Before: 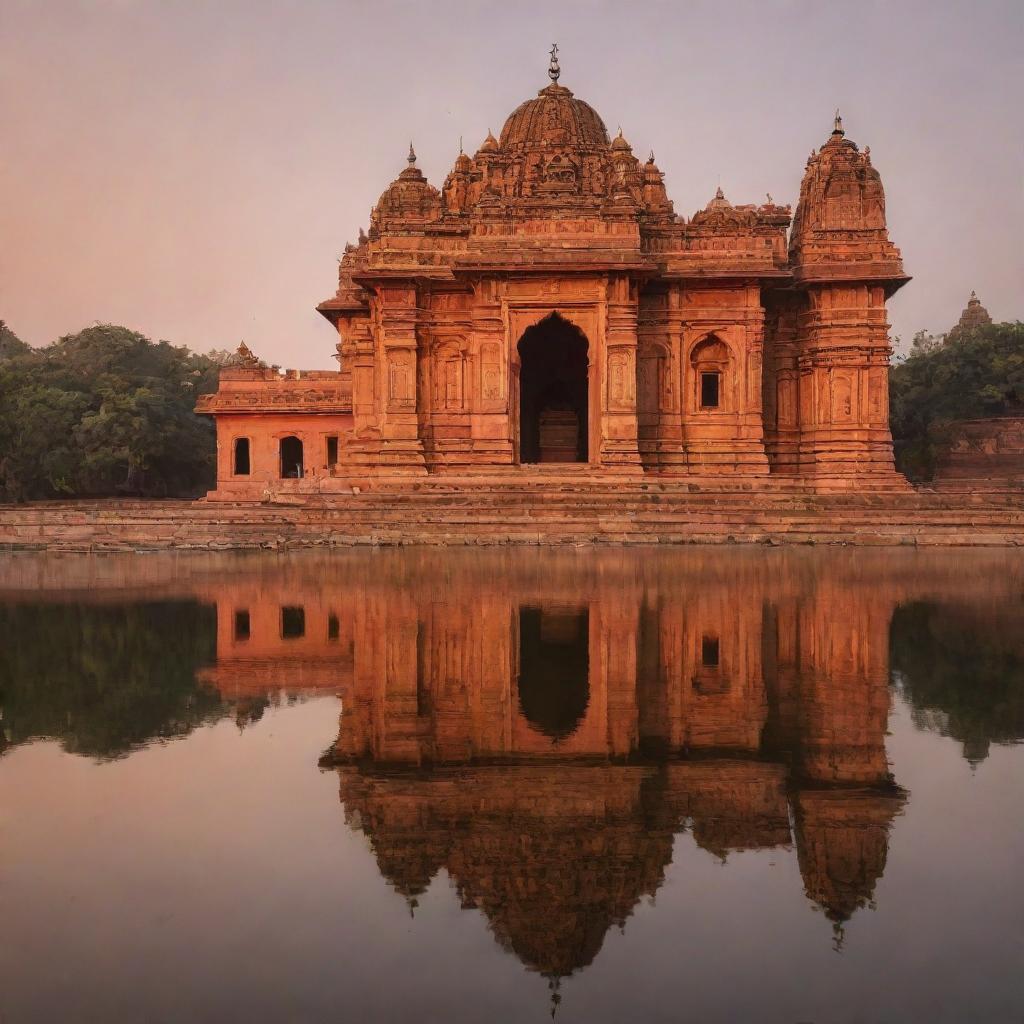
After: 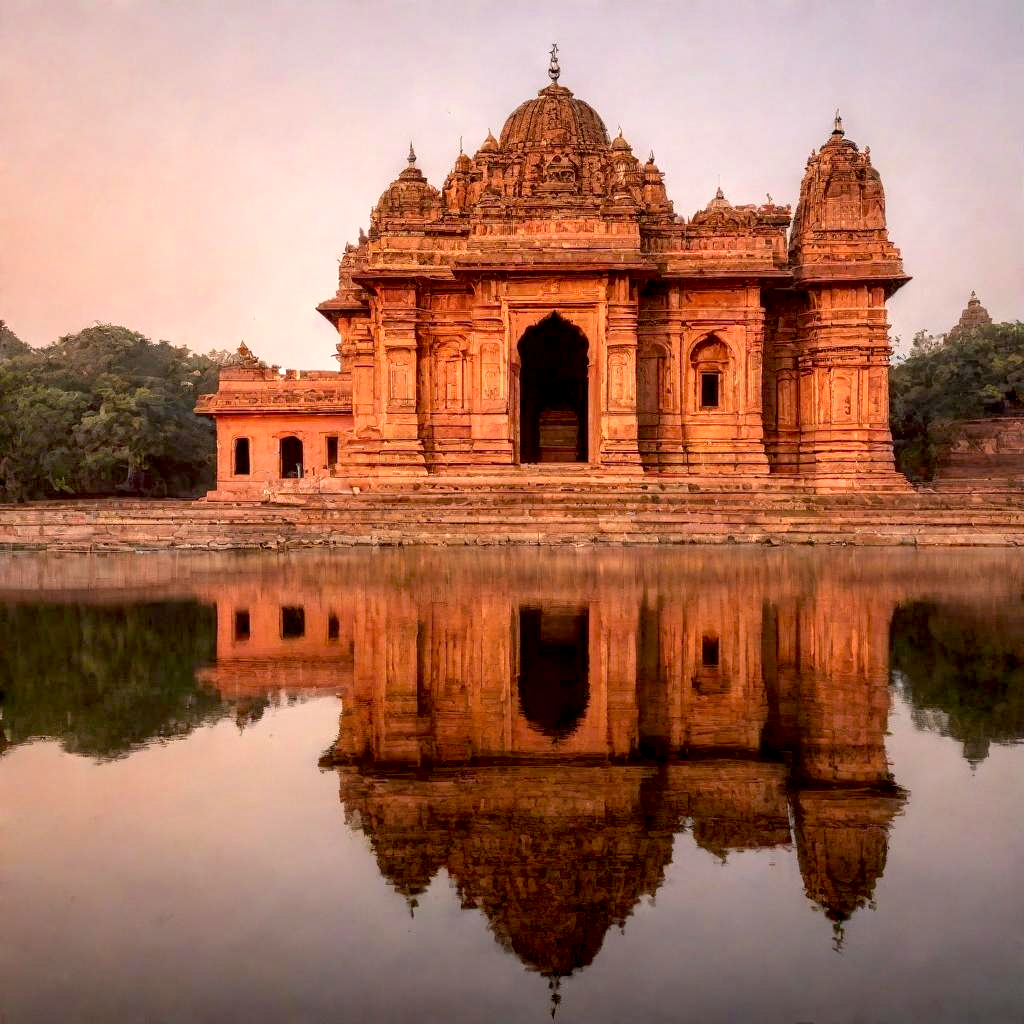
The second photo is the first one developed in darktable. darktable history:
exposure: black level correction 0.012, exposure 0.693 EV, compensate highlight preservation false
local contrast: on, module defaults
